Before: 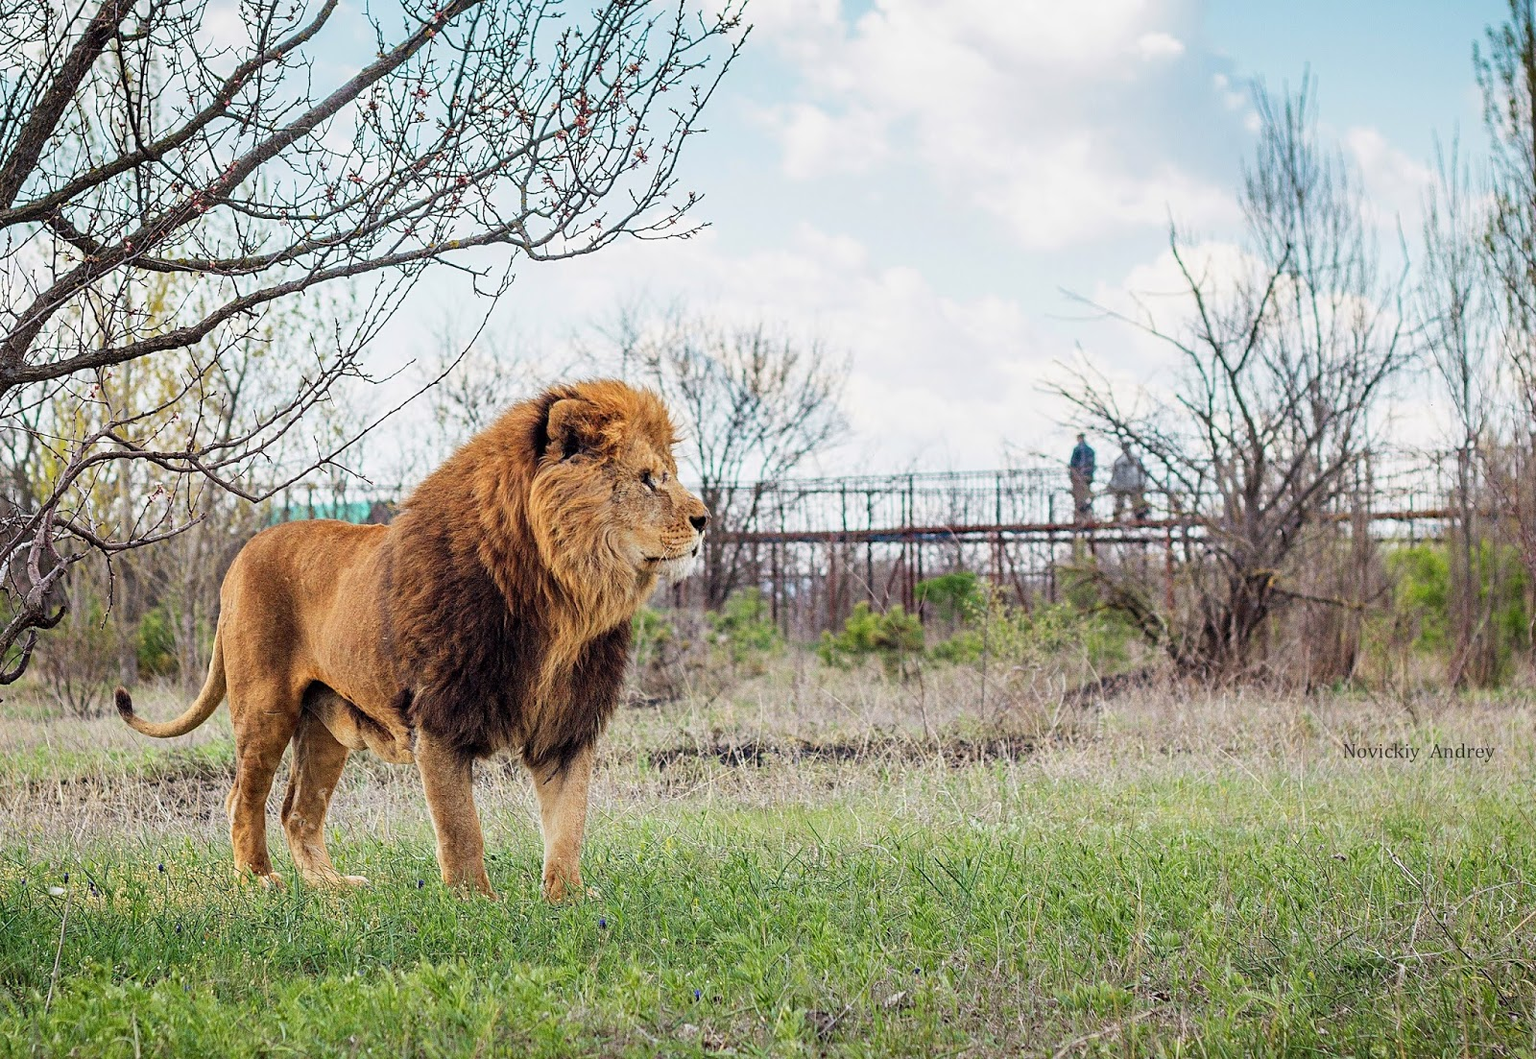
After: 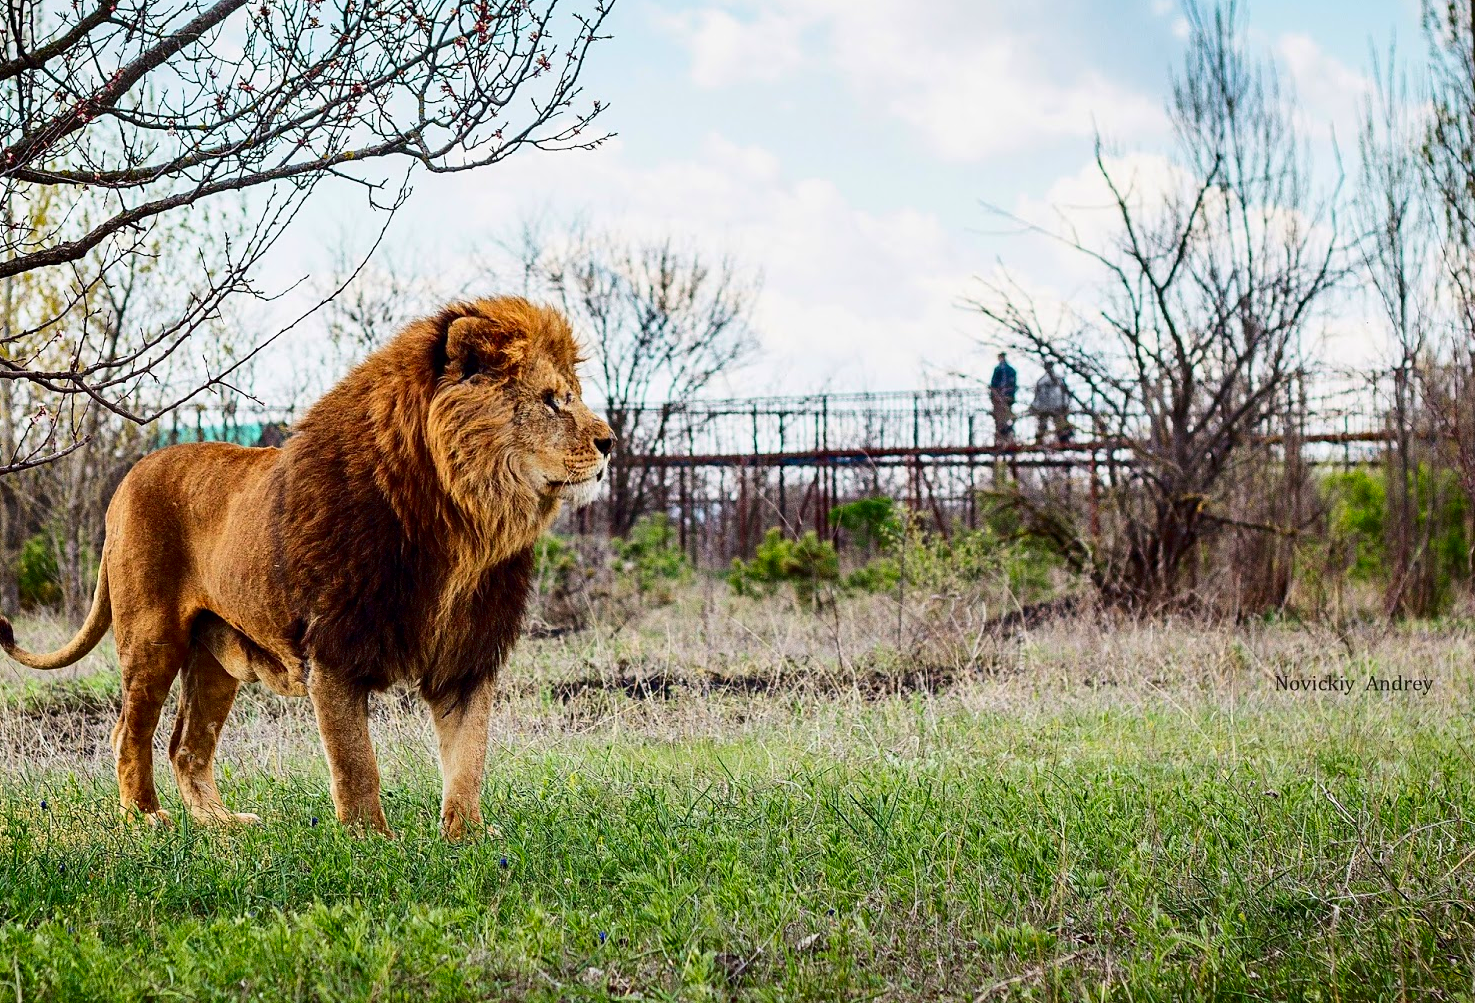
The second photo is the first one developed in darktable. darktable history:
crop and rotate: left 7.767%, top 9.046%
contrast brightness saturation: contrast 0.218, brightness -0.185, saturation 0.243
